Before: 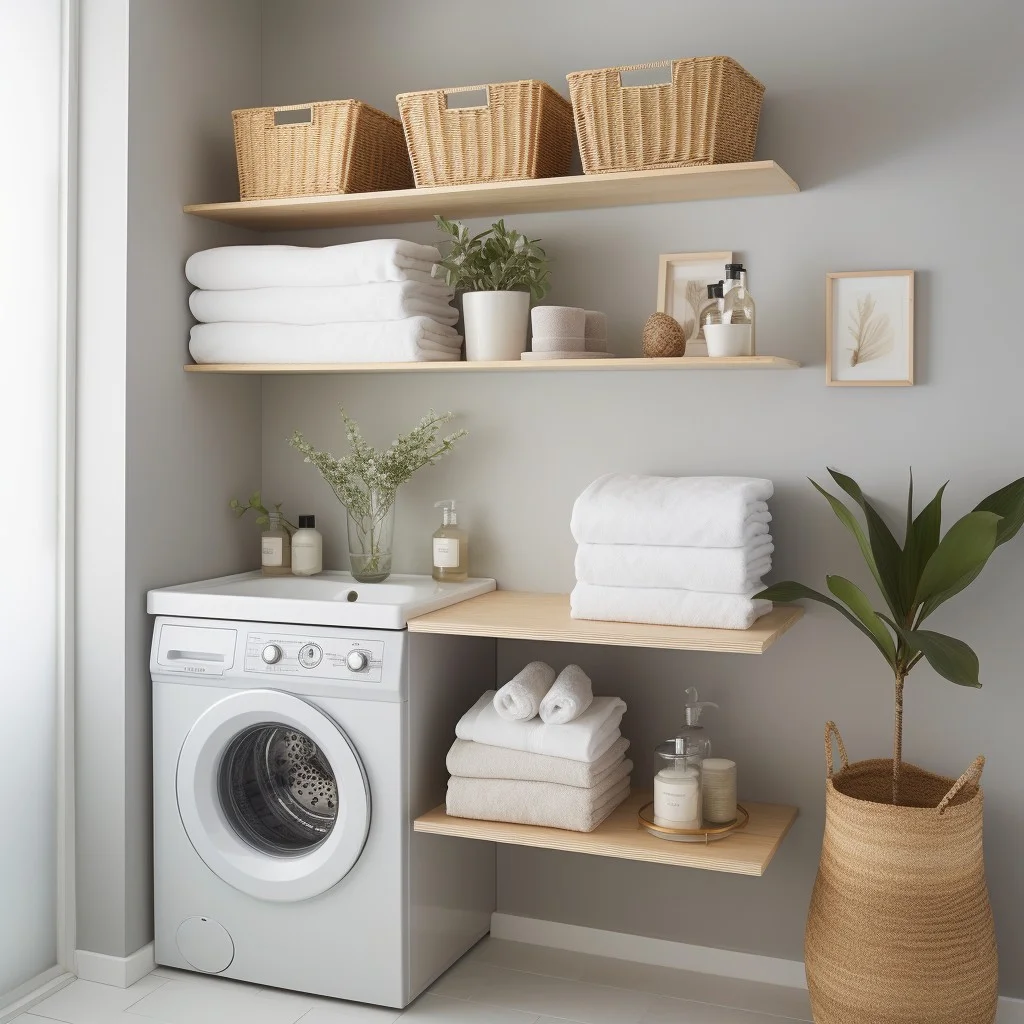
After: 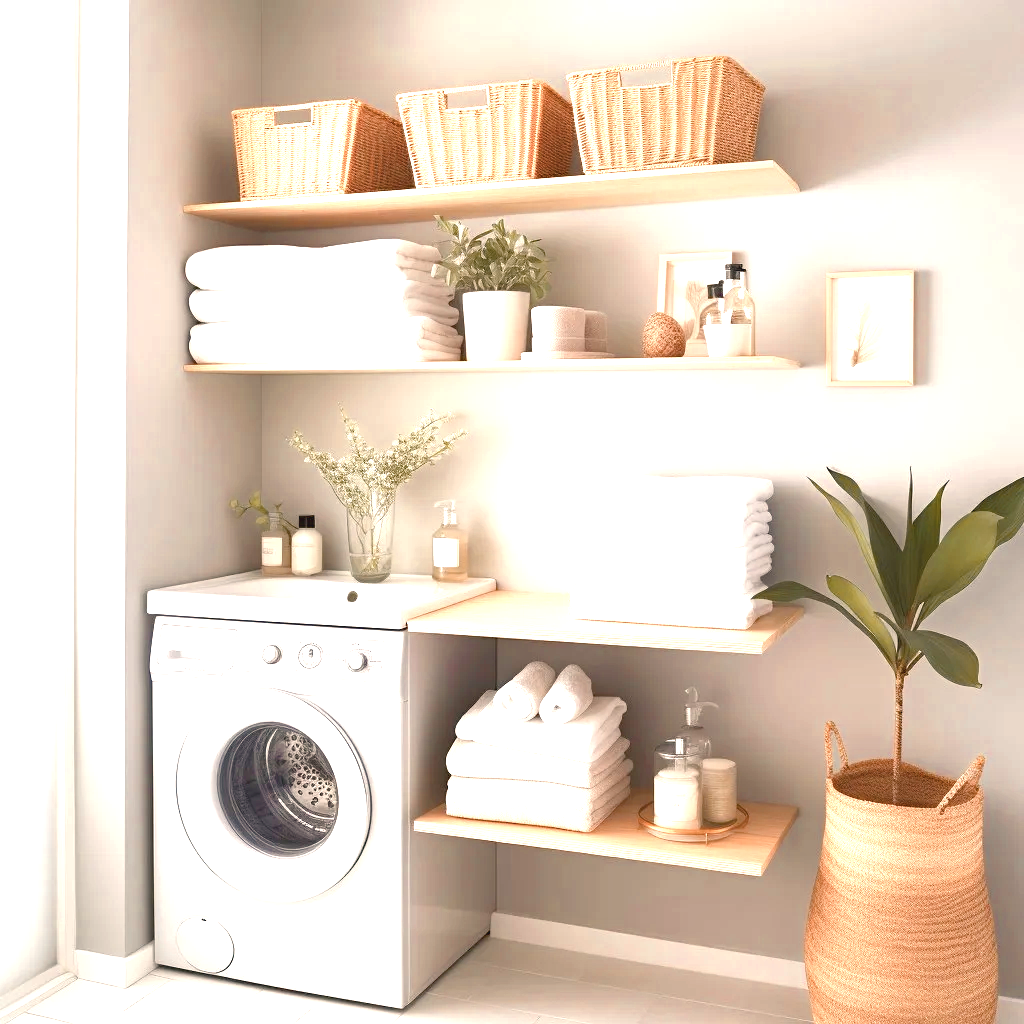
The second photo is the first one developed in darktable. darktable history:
exposure: black level correction 0, exposure 1.35 EV, compensate exposure bias true, compensate highlight preservation false
color zones: curves: ch0 [(0, 0.473) (0.001, 0.473) (0.226, 0.548) (0.4, 0.589) (0.525, 0.54) (0.728, 0.403) (0.999, 0.473) (1, 0.473)]; ch1 [(0, 0.619) (0.001, 0.619) (0.234, 0.388) (0.4, 0.372) (0.528, 0.422) (0.732, 0.53) (0.999, 0.619) (1, 0.619)]; ch2 [(0, 0.547) (0.001, 0.547) (0.226, 0.45) (0.4, 0.525) (0.525, 0.585) (0.8, 0.511) (0.999, 0.547) (1, 0.547)]
haze removal: on, module defaults
color balance rgb: shadows lift › chroma 2%, shadows lift › hue 247.2°, power › chroma 0.3%, power › hue 25.2°, highlights gain › chroma 3%, highlights gain › hue 60°, global offset › luminance 0.75%, perceptual saturation grading › global saturation 20%, perceptual saturation grading › highlights -20%, perceptual saturation grading › shadows 30%, global vibrance 20%
